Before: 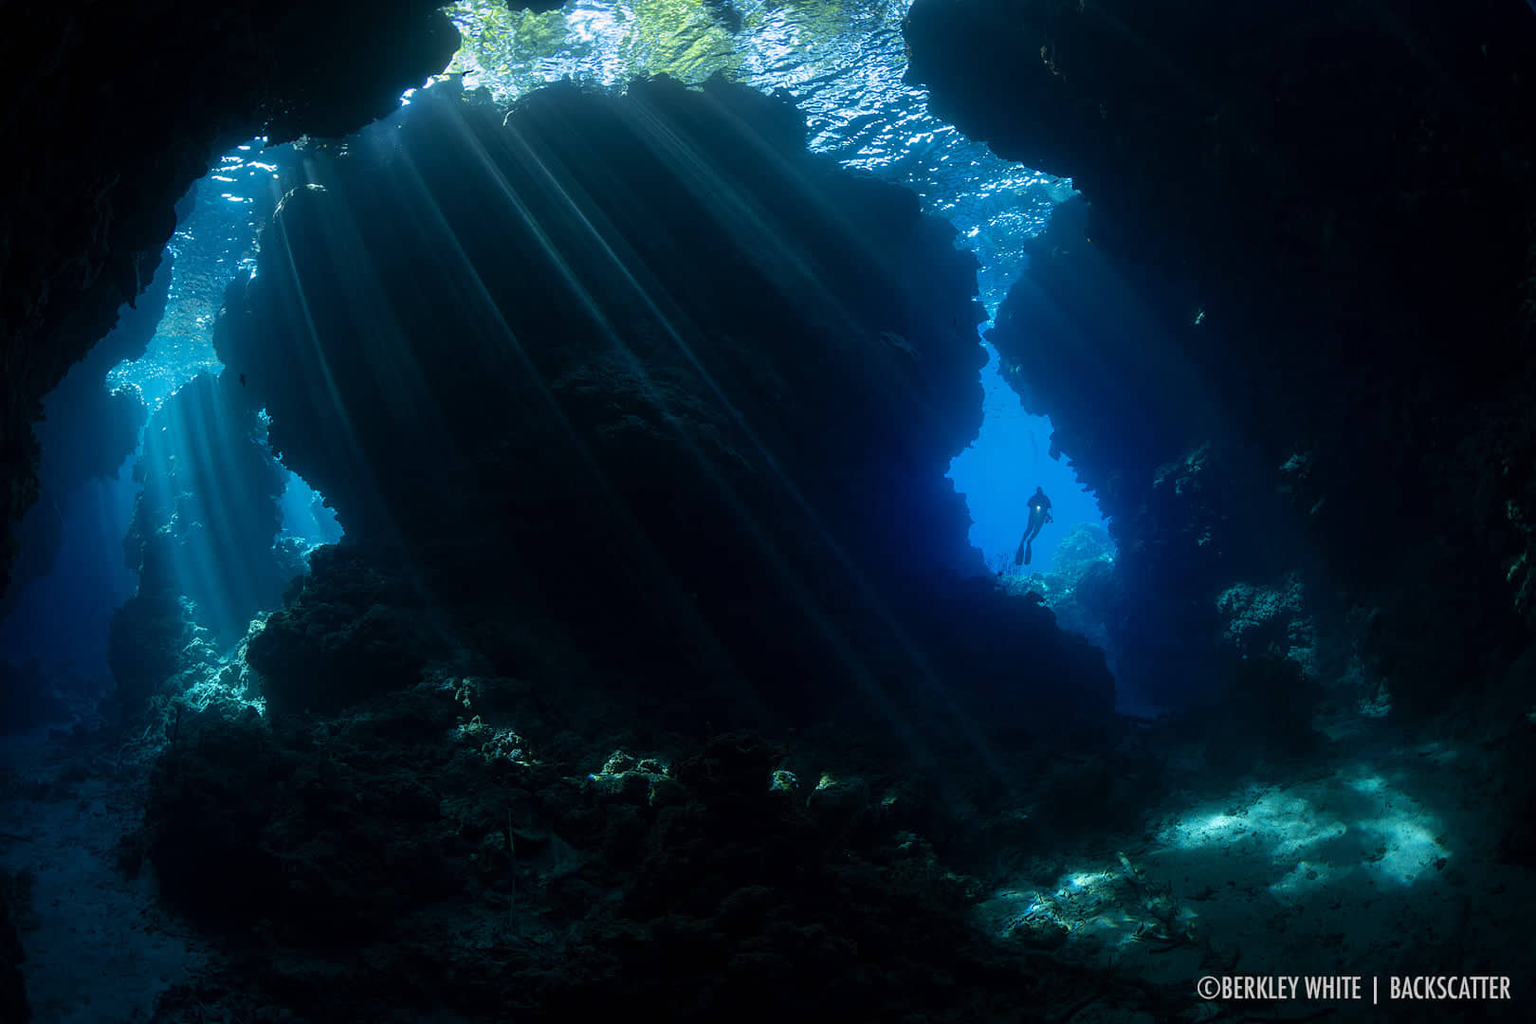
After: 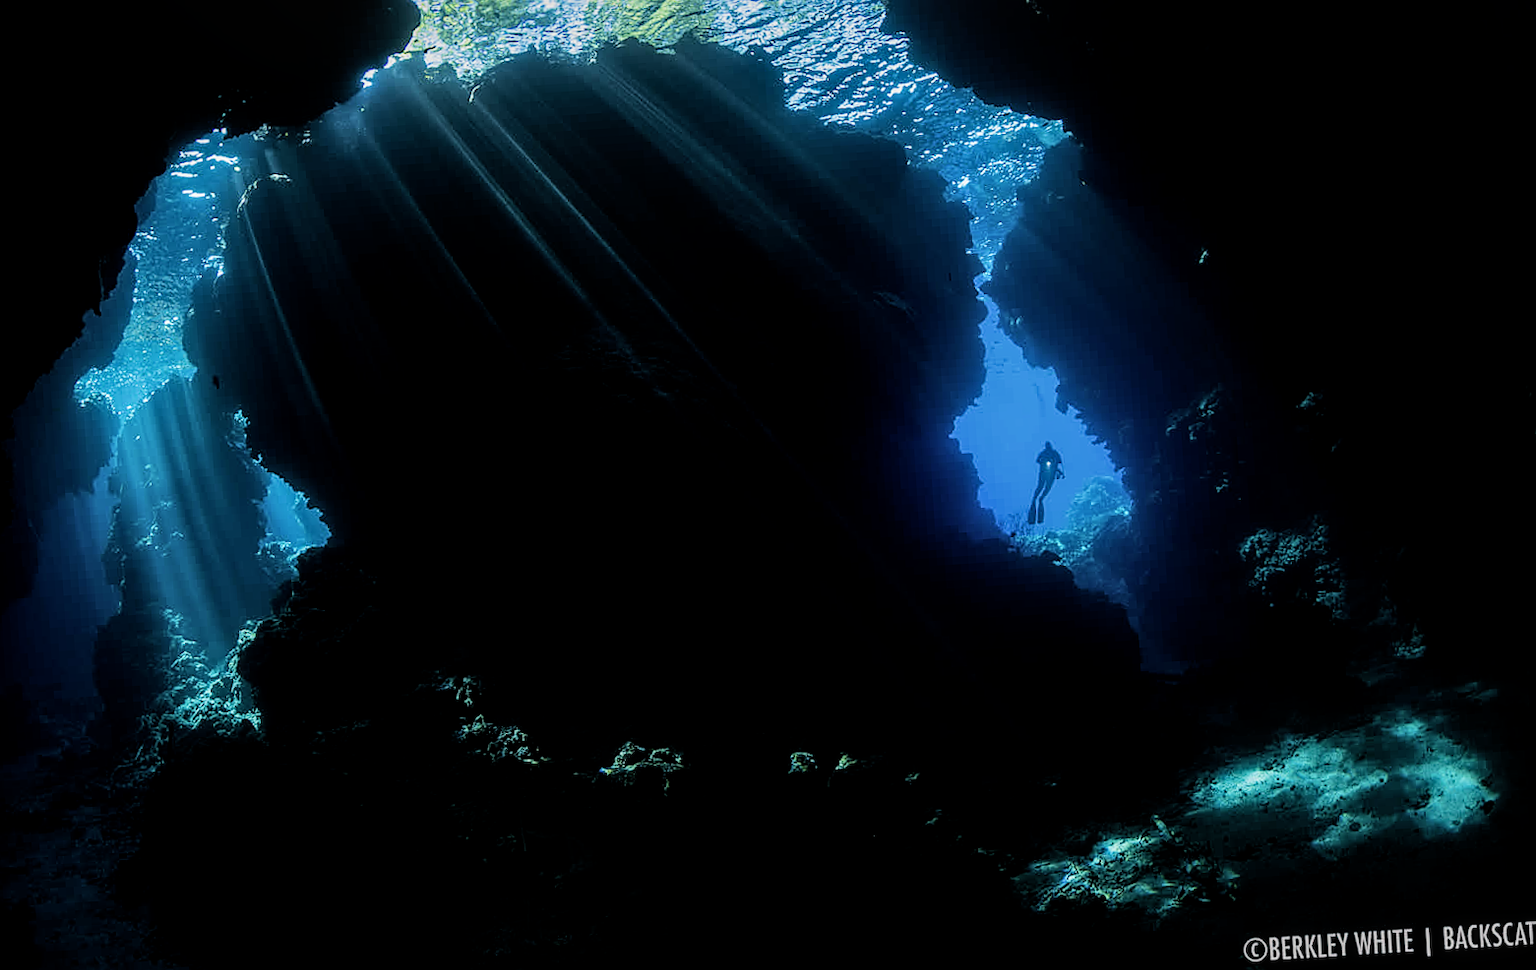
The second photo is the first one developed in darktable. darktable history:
rotate and perspective: rotation -3.52°, crop left 0.036, crop right 0.964, crop top 0.081, crop bottom 0.919
sharpen: on, module defaults
filmic rgb: black relative exposure -5 EV, hardness 2.88, contrast 1.3, highlights saturation mix -10%
local contrast: on, module defaults
